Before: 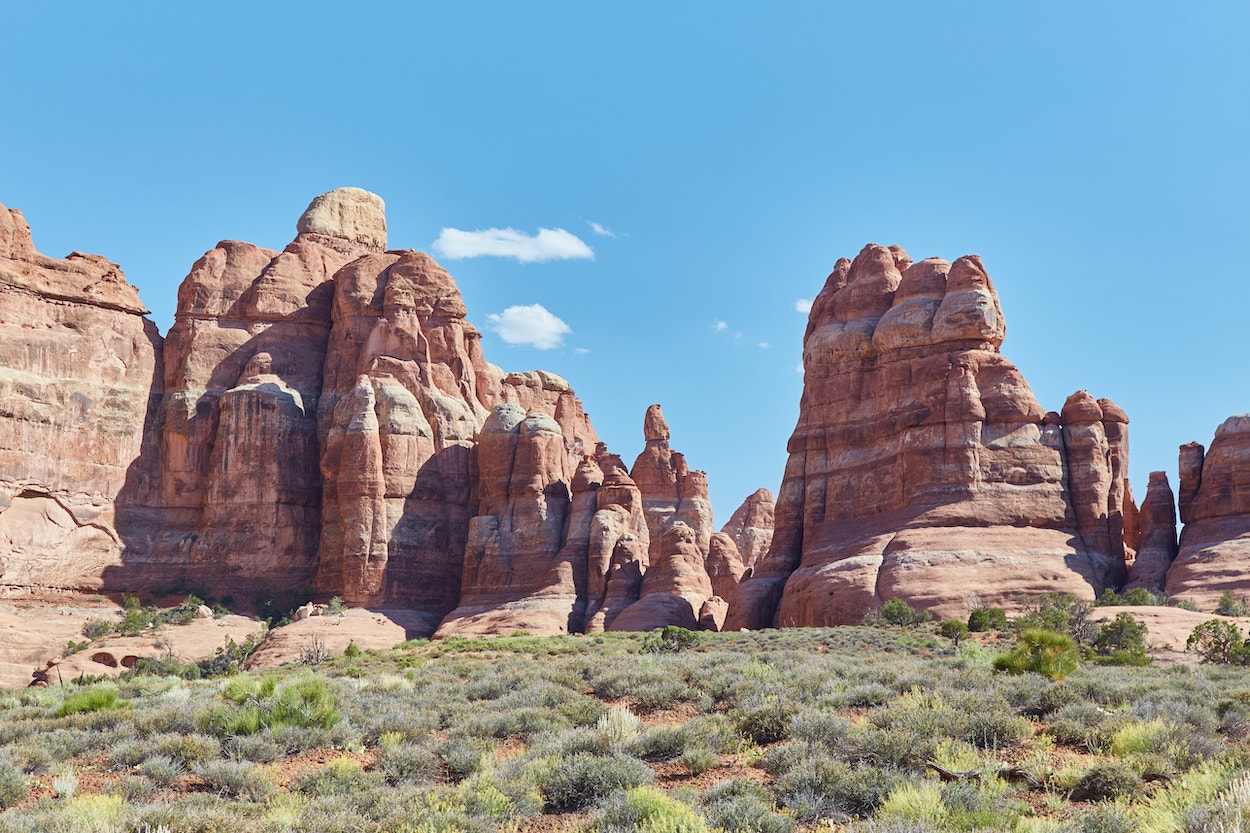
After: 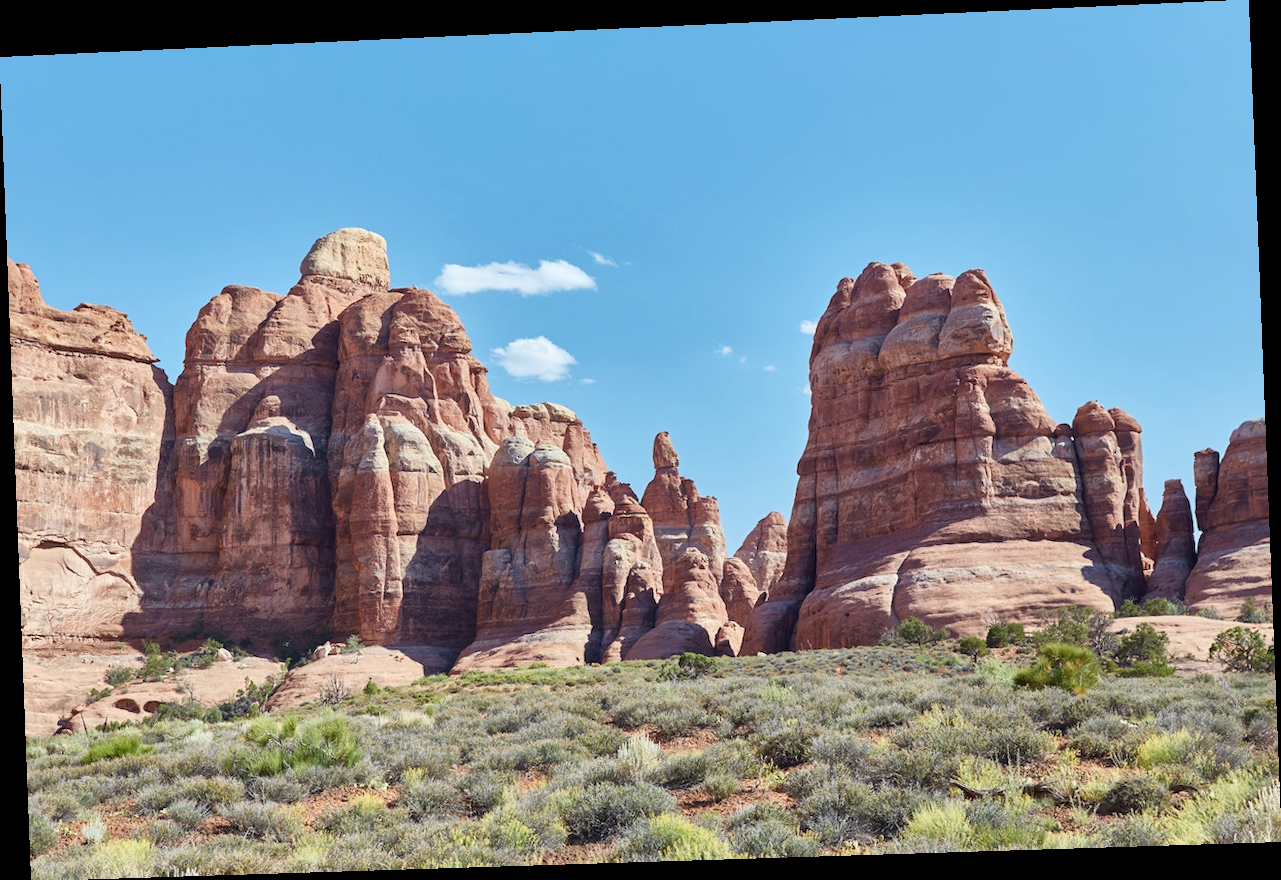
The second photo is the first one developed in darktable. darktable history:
local contrast: mode bilateral grid, contrast 20, coarseness 50, detail 120%, midtone range 0.2
rotate and perspective: rotation -2.22°, lens shift (horizontal) -0.022, automatic cropping off
